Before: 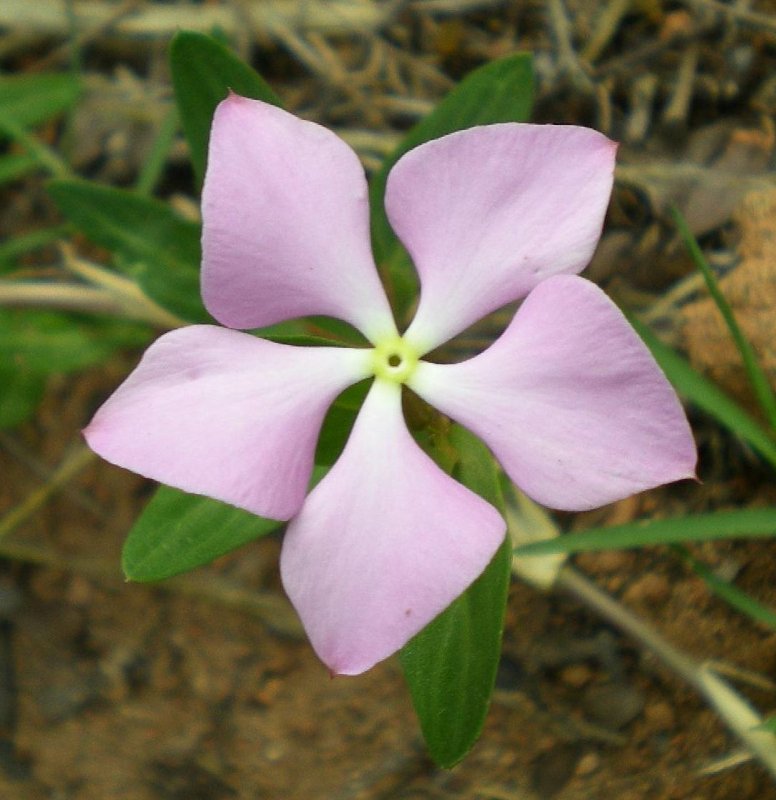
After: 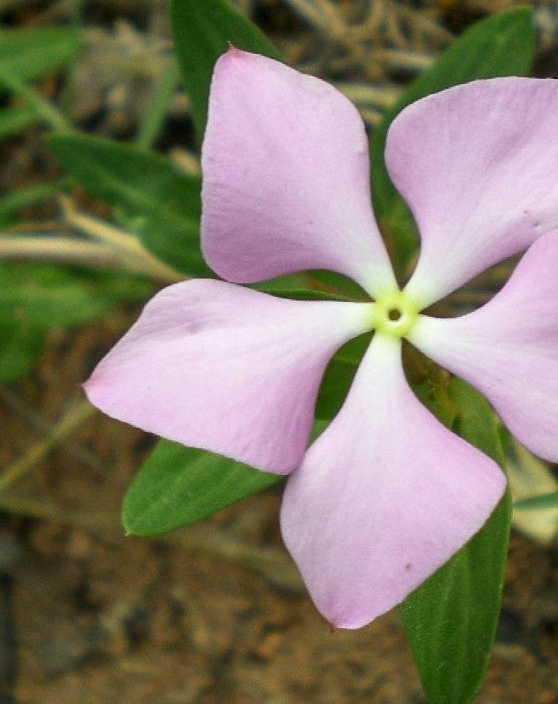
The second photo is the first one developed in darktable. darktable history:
crop: top 5.803%, right 27.864%, bottom 5.804%
local contrast: on, module defaults
